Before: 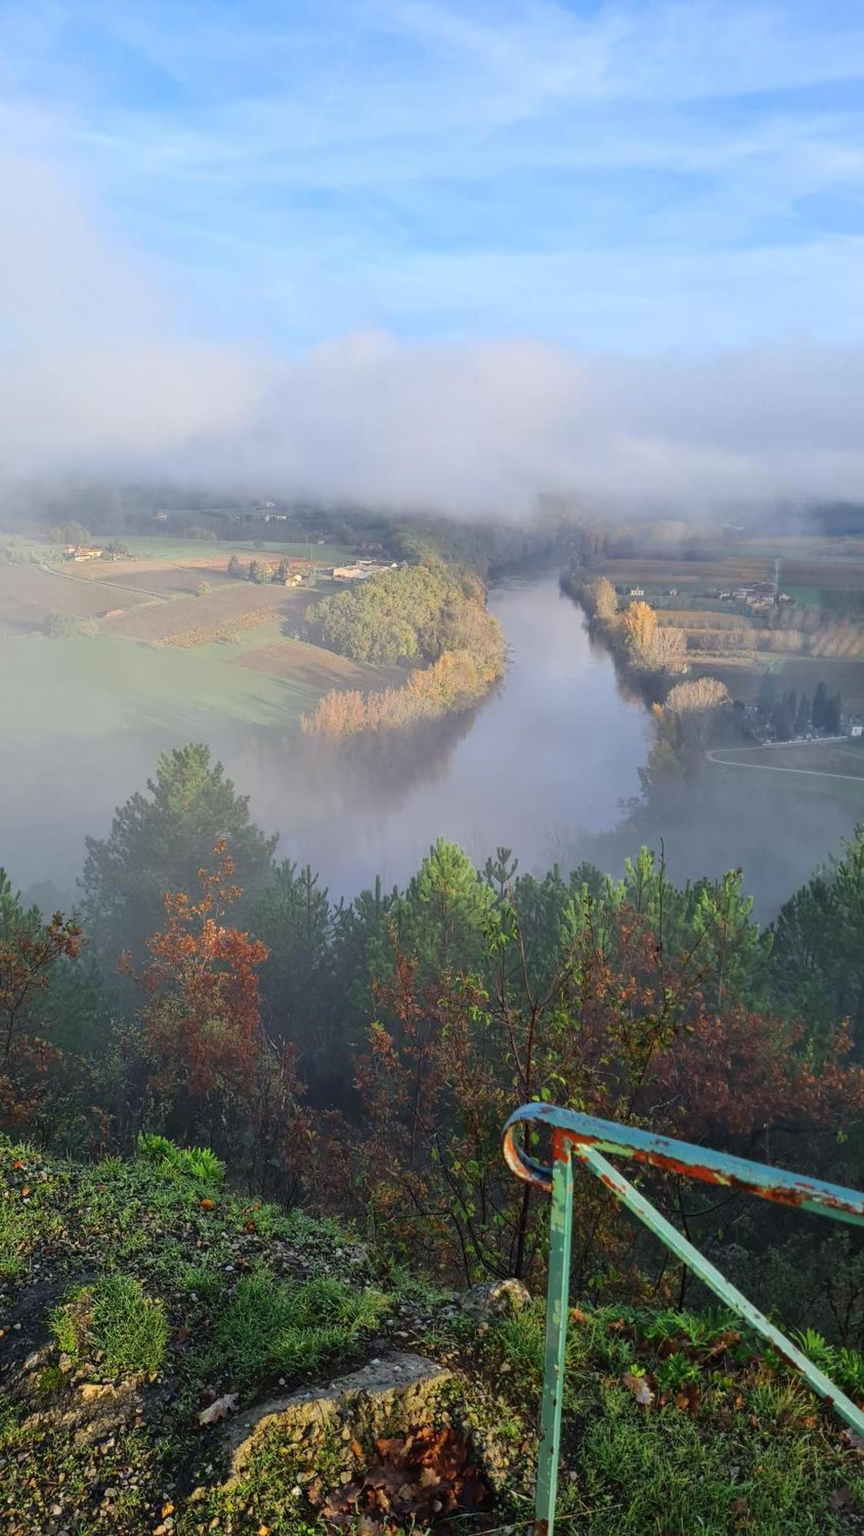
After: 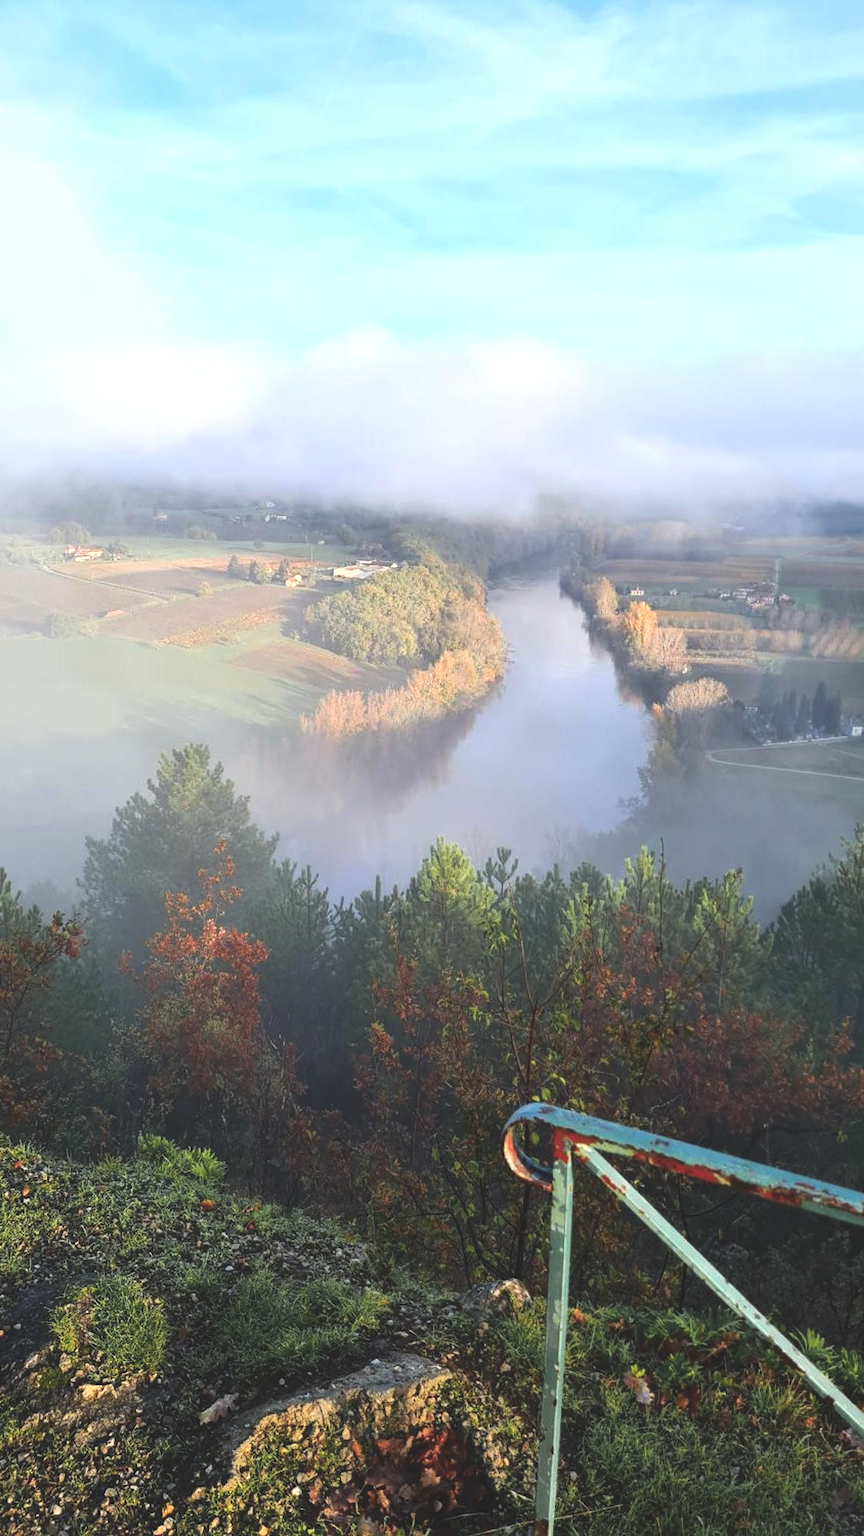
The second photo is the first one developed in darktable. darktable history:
tone equalizer: -8 EV -0.717 EV, -7 EV -0.701 EV, -6 EV -0.629 EV, -5 EV -0.362 EV, -3 EV 0.391 EV, -2 EV 0.6 EV, -1 EV 0.677 EV, +0 EV 0.743 EV, edges refinement/feathering 500, mask exposure compensation -1.57 EV, preserve details guided filter
contrast brightness saturation: saturation -0.088
exposure: black level correction -0.021, exposure -0.036 EV, compensate highlight preservation false
color zones: curves: ch1 [(0.309, 0.524) (0.41, 0.329) (0.508, 0.509)]; ch2 [(0.25, 0.457) (0.75, 0.5)], mix 26.73%
